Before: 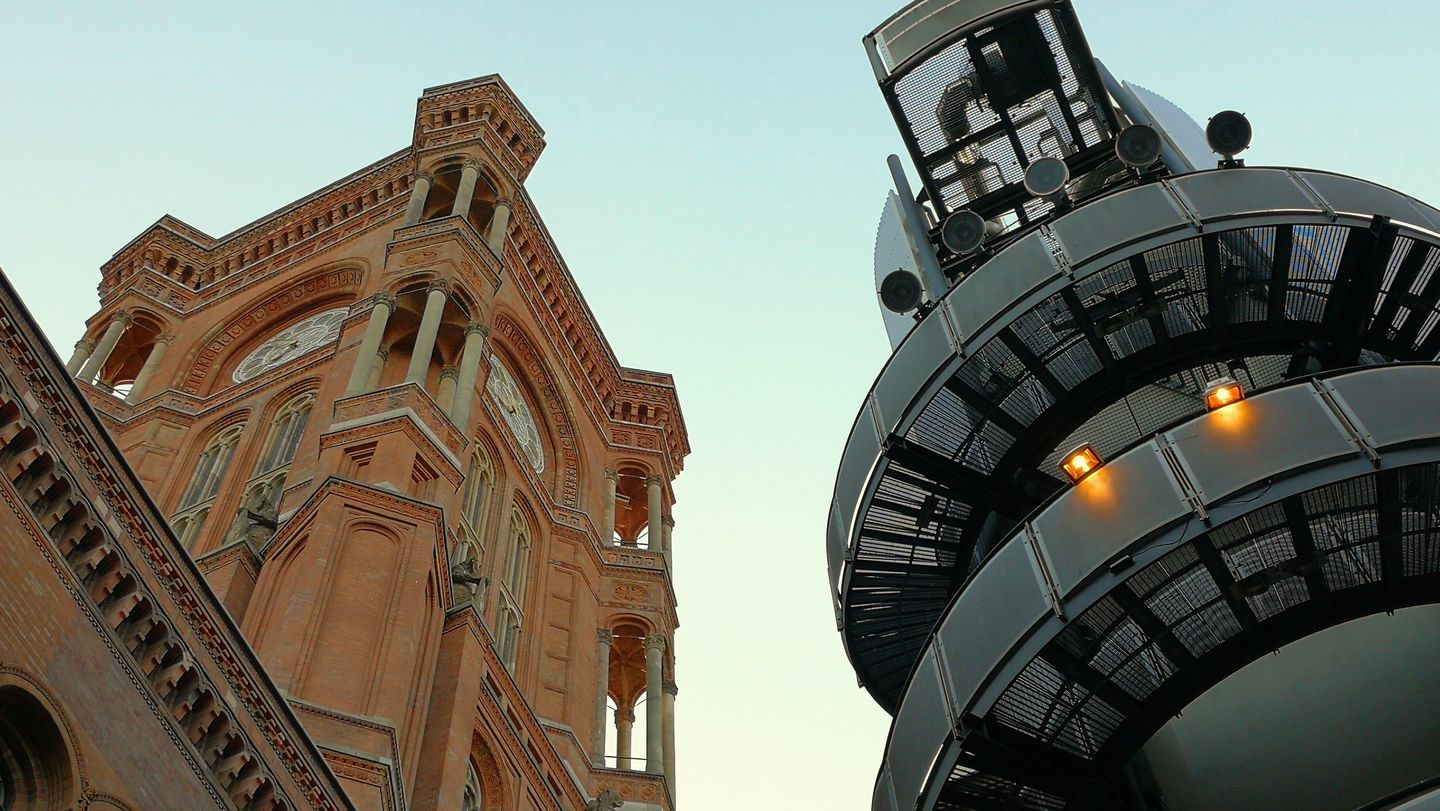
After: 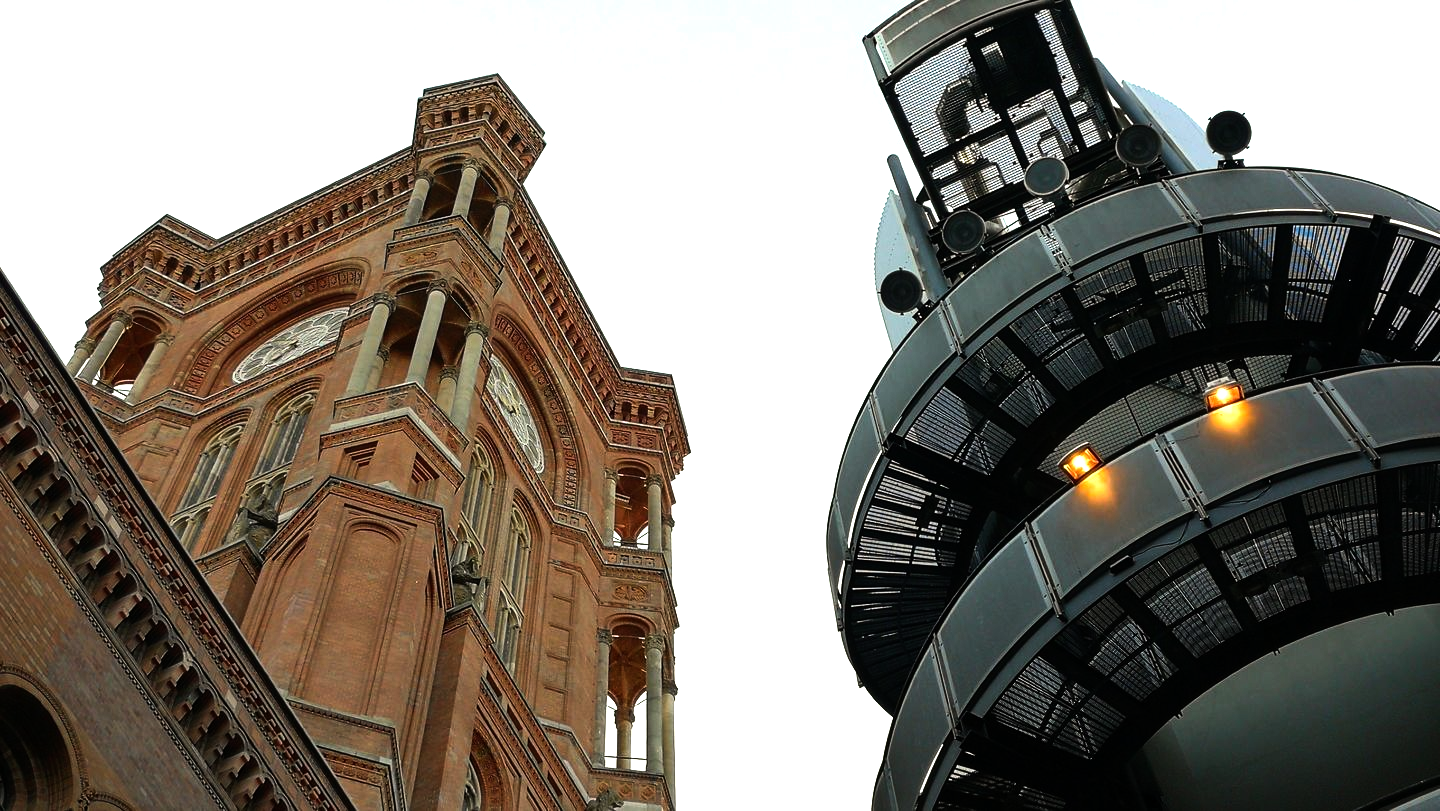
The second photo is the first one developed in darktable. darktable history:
white balance: emerald 1
tone equalizer: -8 EV -1.08 EV, -7 EV -1.01 EV, -6 EV -0.867 EV, -5 EV -0.578 EV, -3 EV 0.578 EV, -2 EV 0.867 EV, -1 EV 1.01 EV, +0 EV 1.08 EV, edges refinement/feathering 500, mask exposure compensation -1.57 EV, preserve details no
